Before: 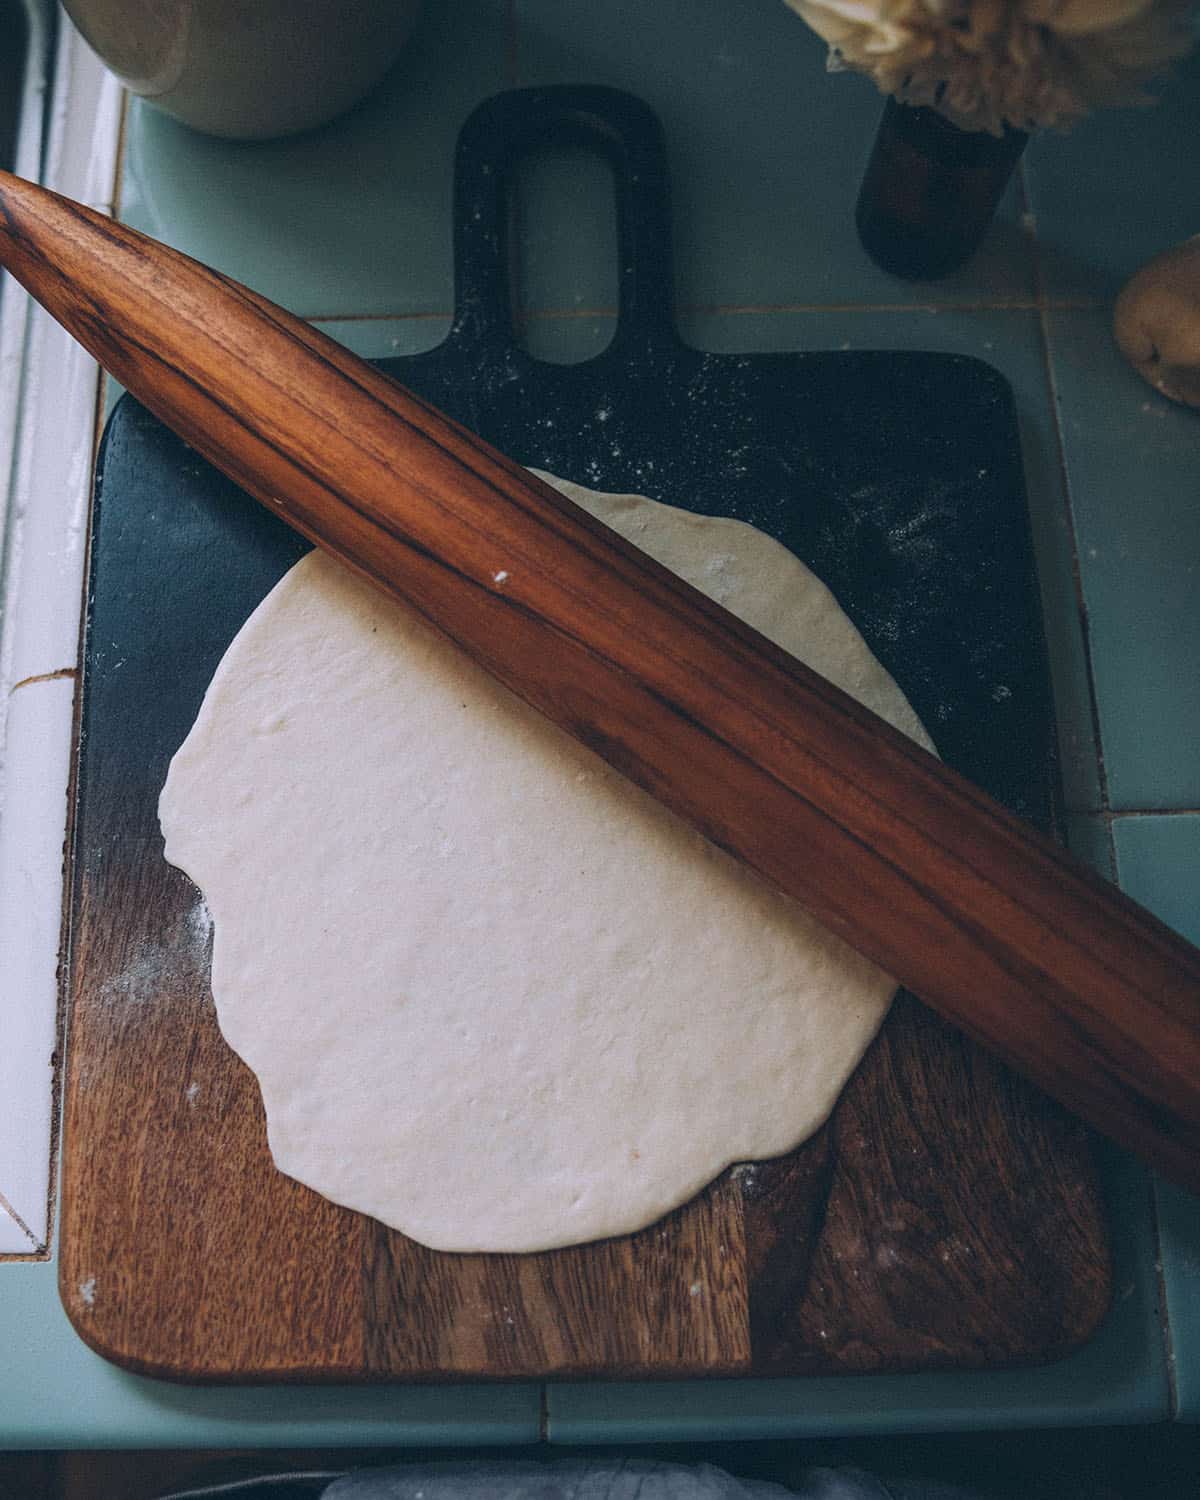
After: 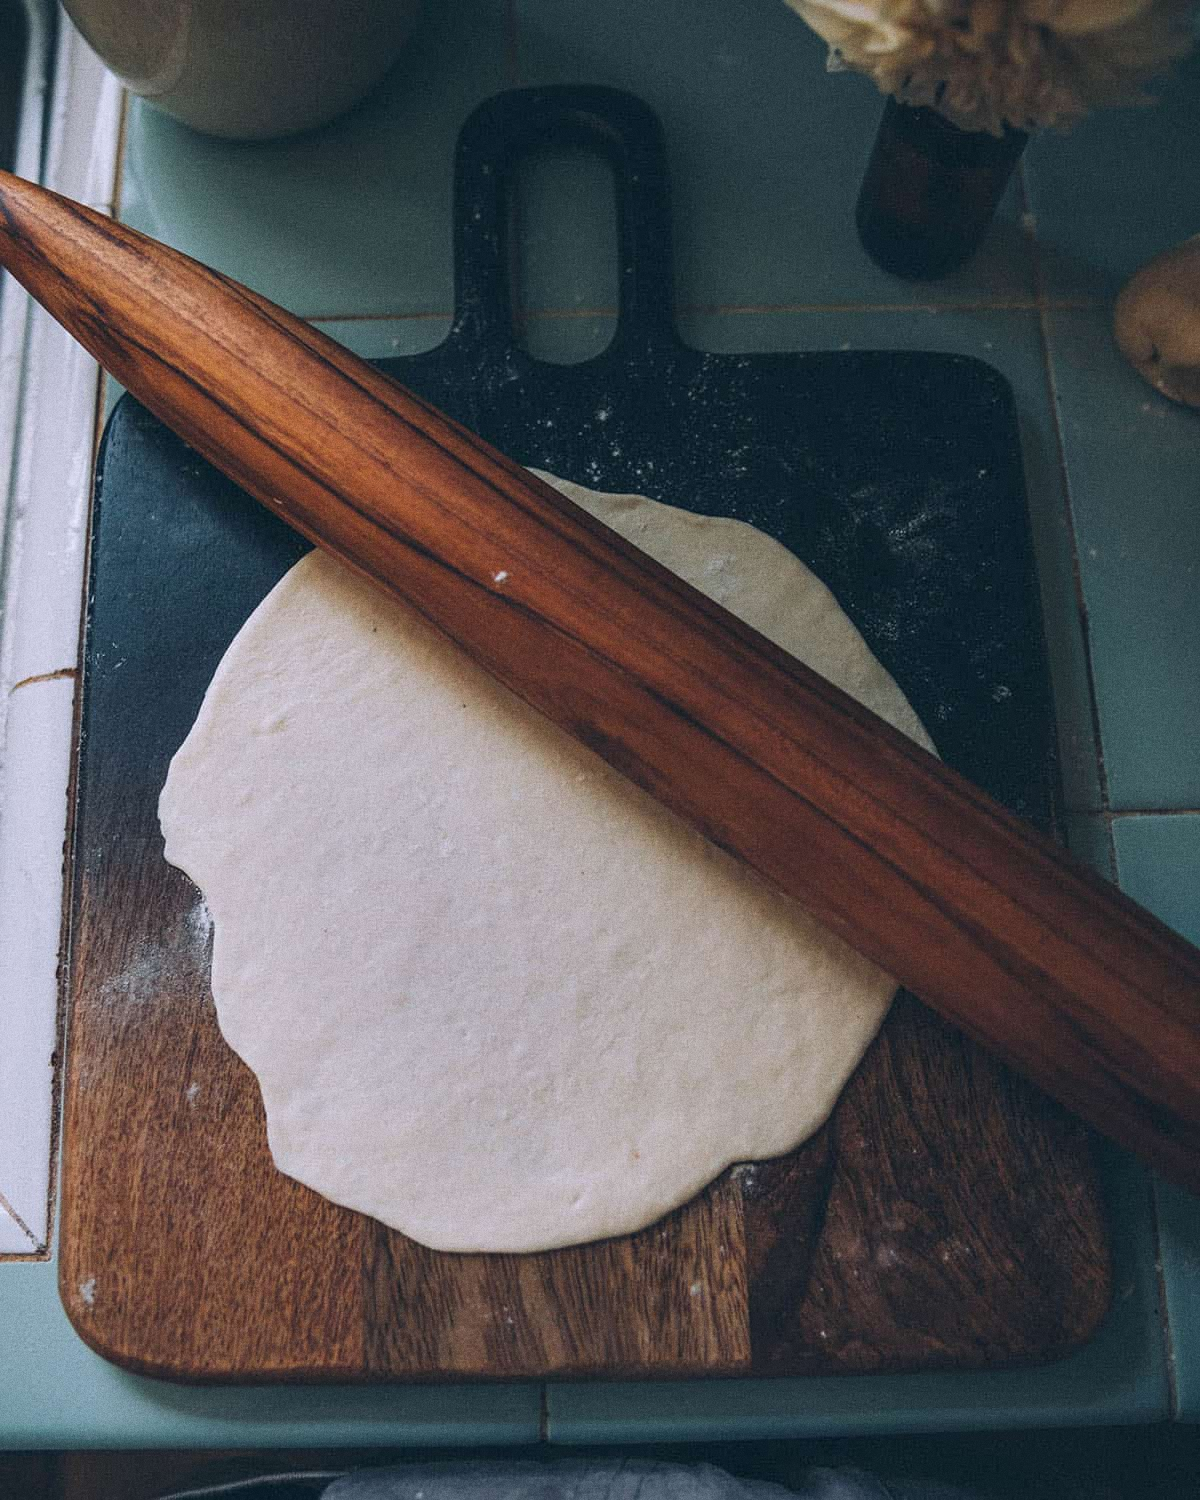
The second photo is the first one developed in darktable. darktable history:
shadows and highlights: shadows 12, white point adjustment 1.2, soften with gaussian
grain: coarseness 0.09 ISO
